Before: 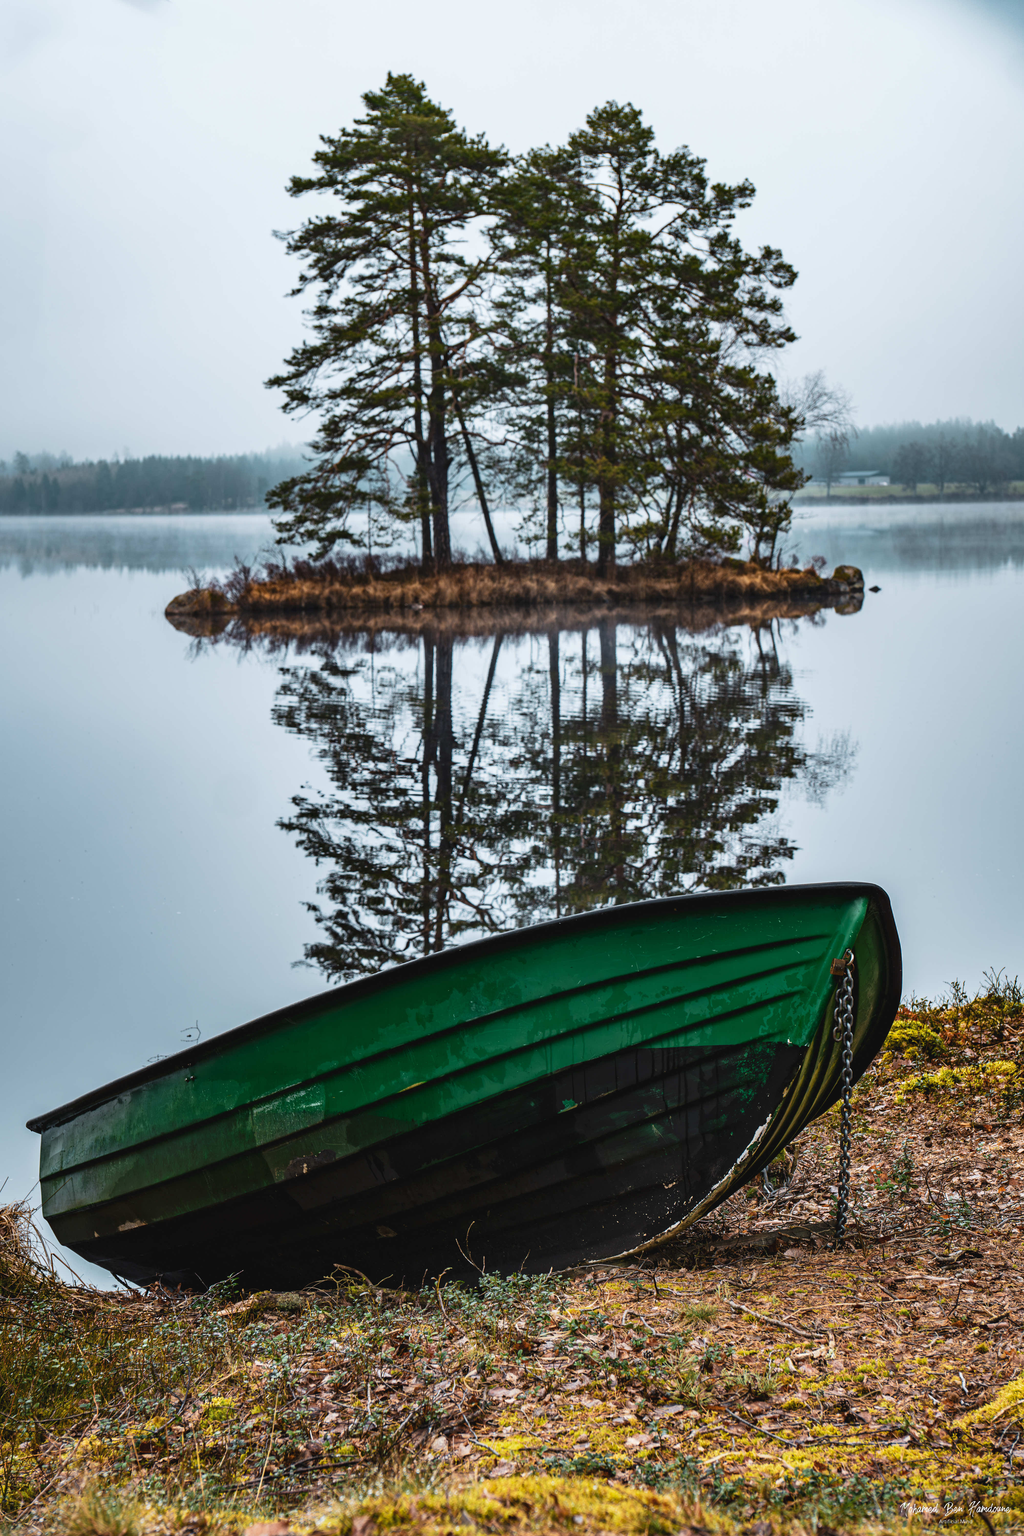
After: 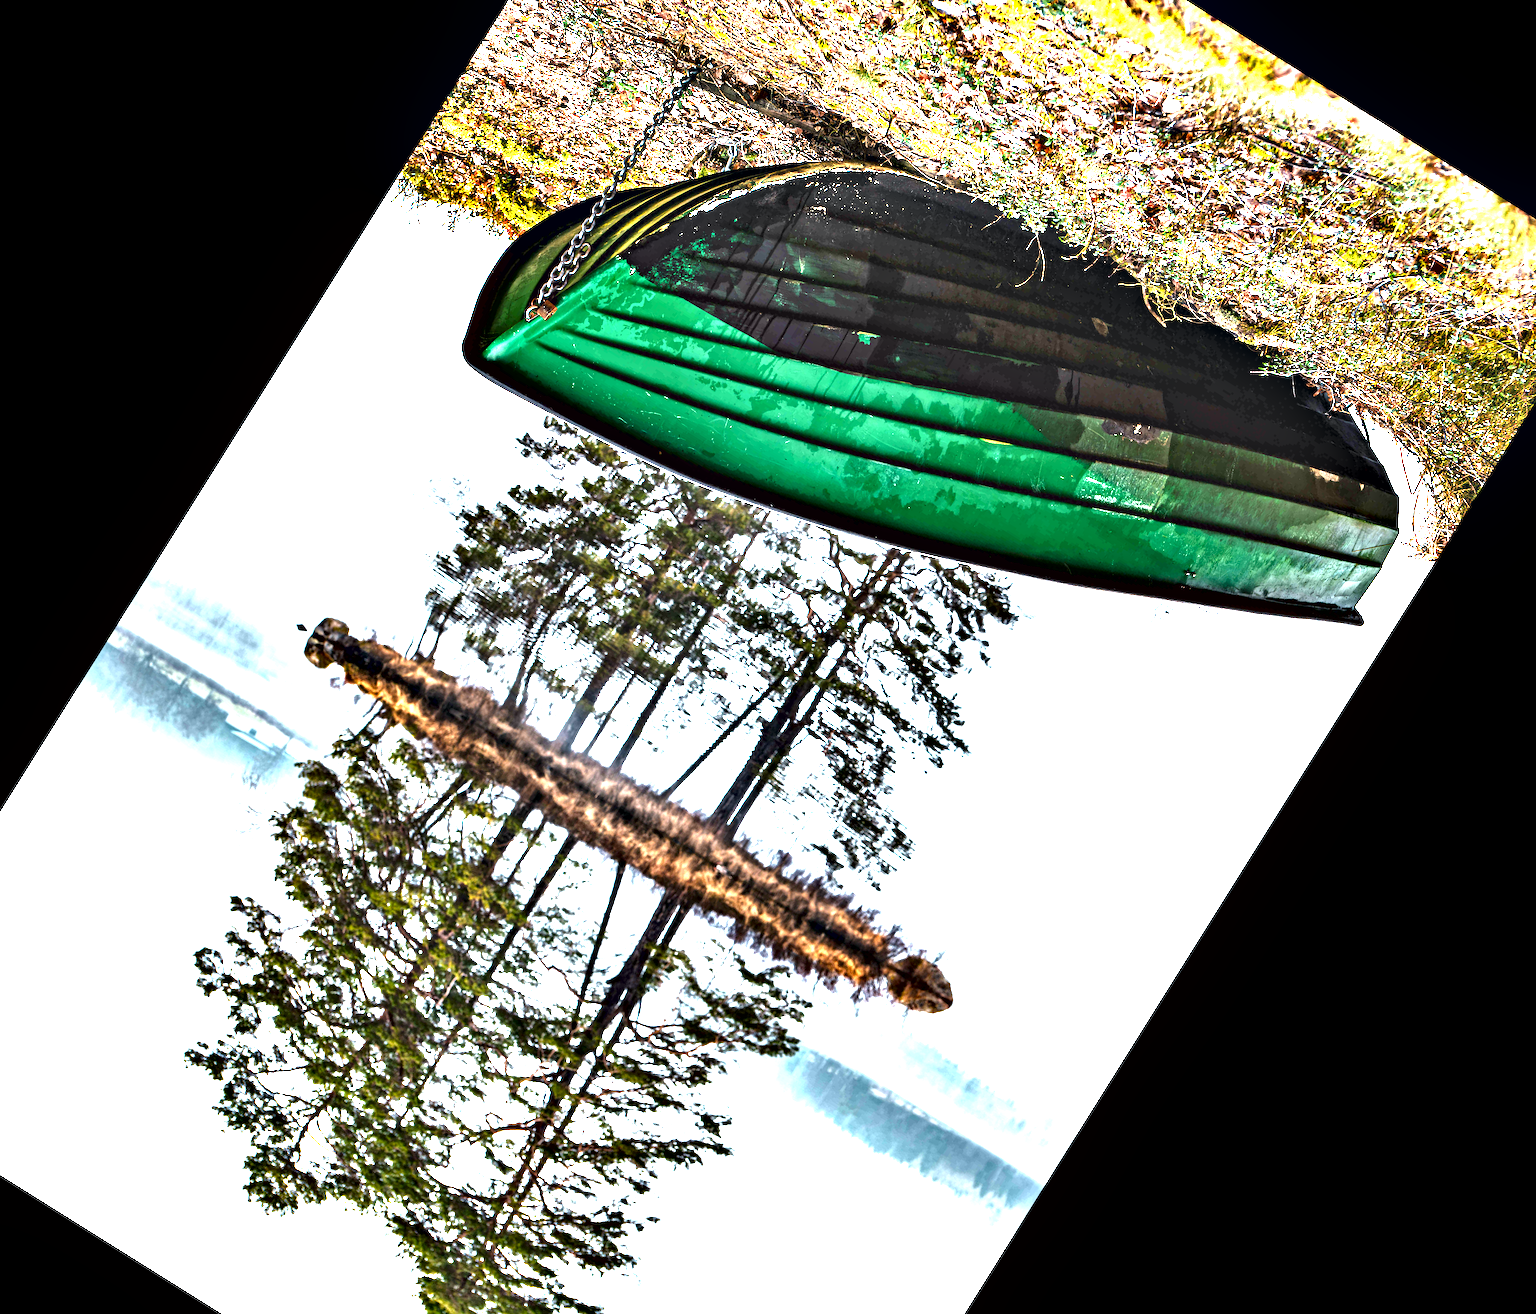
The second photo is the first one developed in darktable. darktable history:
local contrast: mode bilateral grid, contrast 19, coarseness 51, detail 133%, midtone range 0.2
exposure: black level correction 0.001, exposure 2.563 EV, compensate highlight preservation false
contrast equalizer: octaves 7, y [[0.6 ×6], [0.55 ×6], [0 ×6], [0 ×6], [0 ×6]]
crop and rotate: angle 147.94°, left 9.161%, top 15.622%, right 4.542%, bottom 17.017%
